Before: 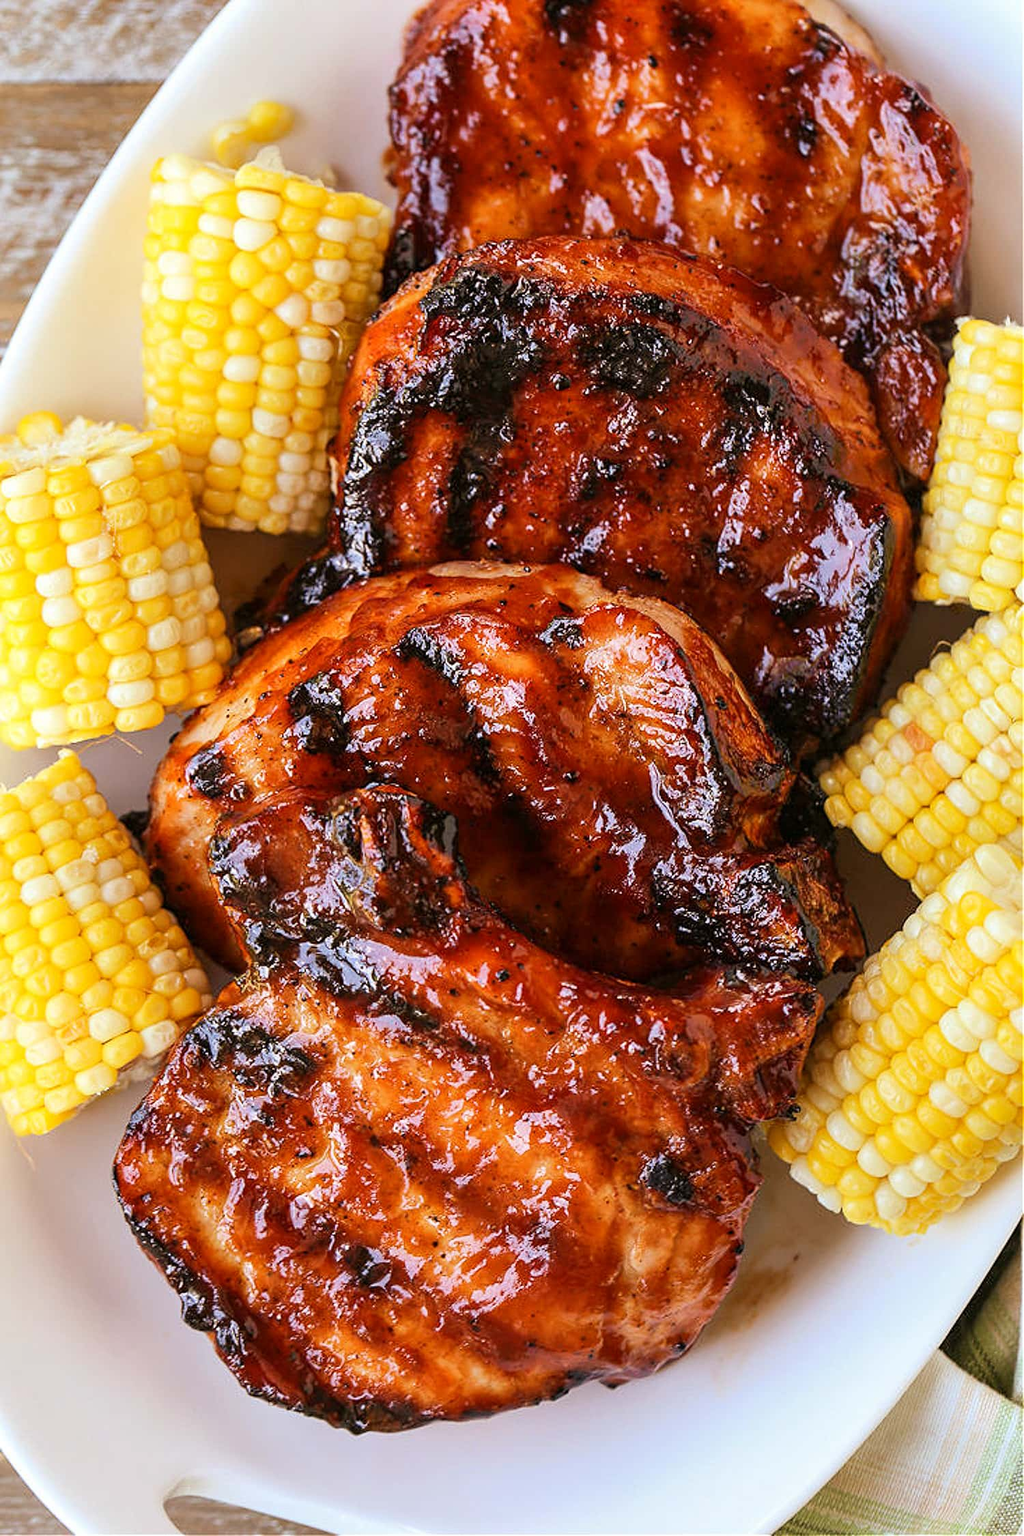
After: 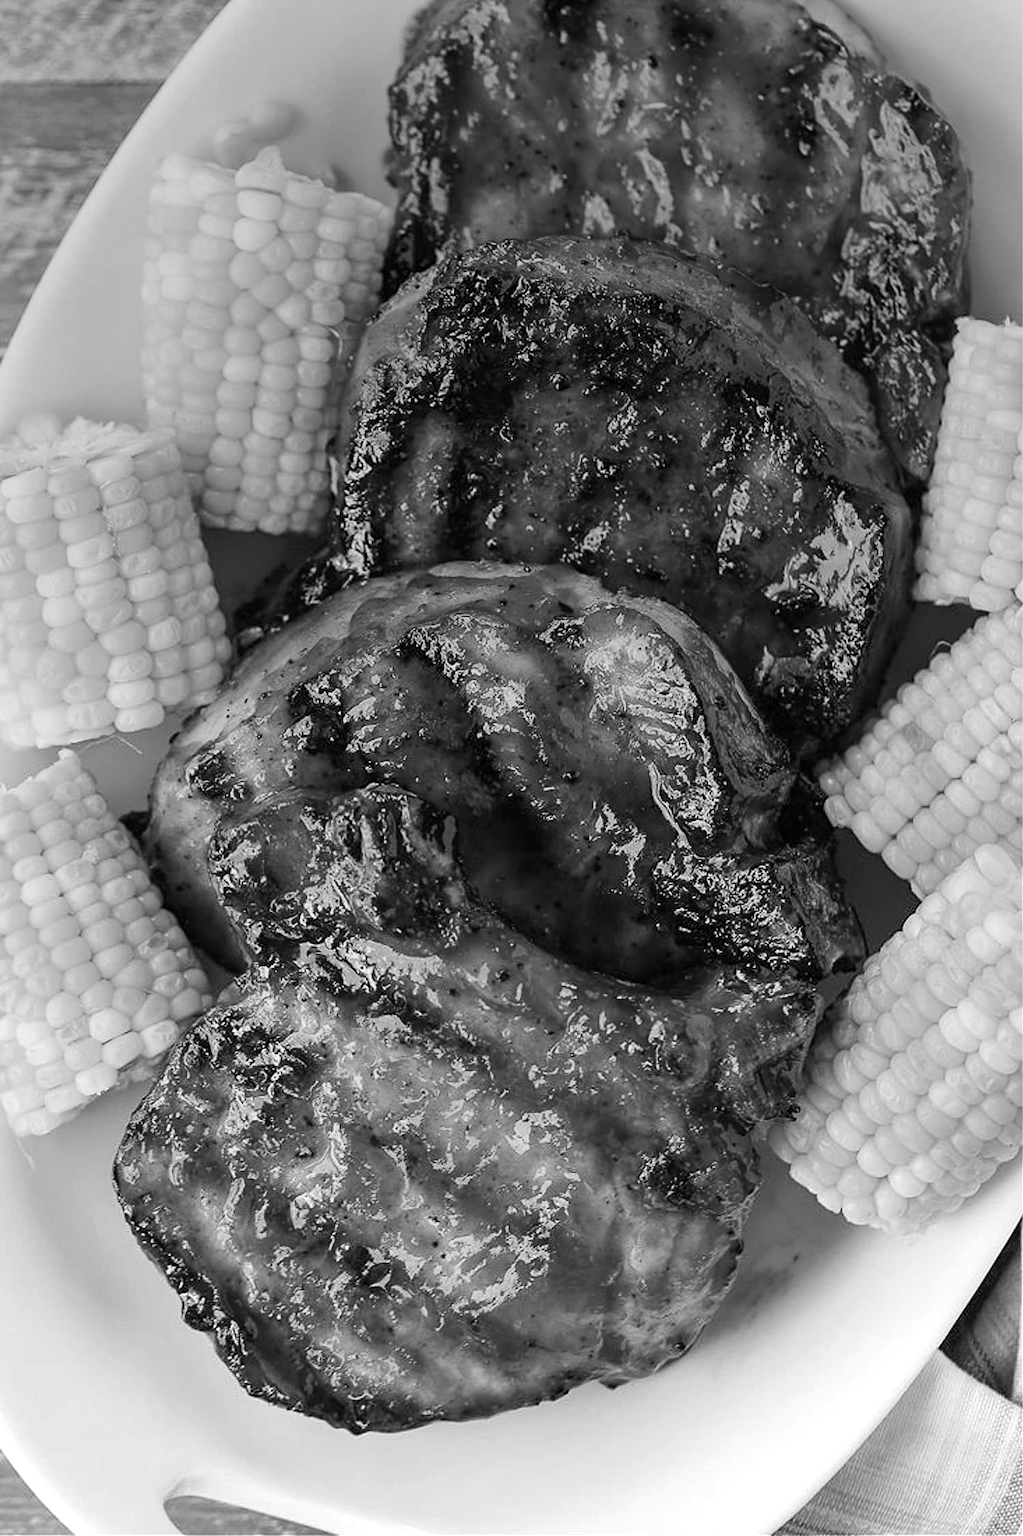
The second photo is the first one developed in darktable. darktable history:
monochrome: size 1
levels: levels [0, 0.474, 0.947]
graduated density: hue 238.83°, saturation 50%
